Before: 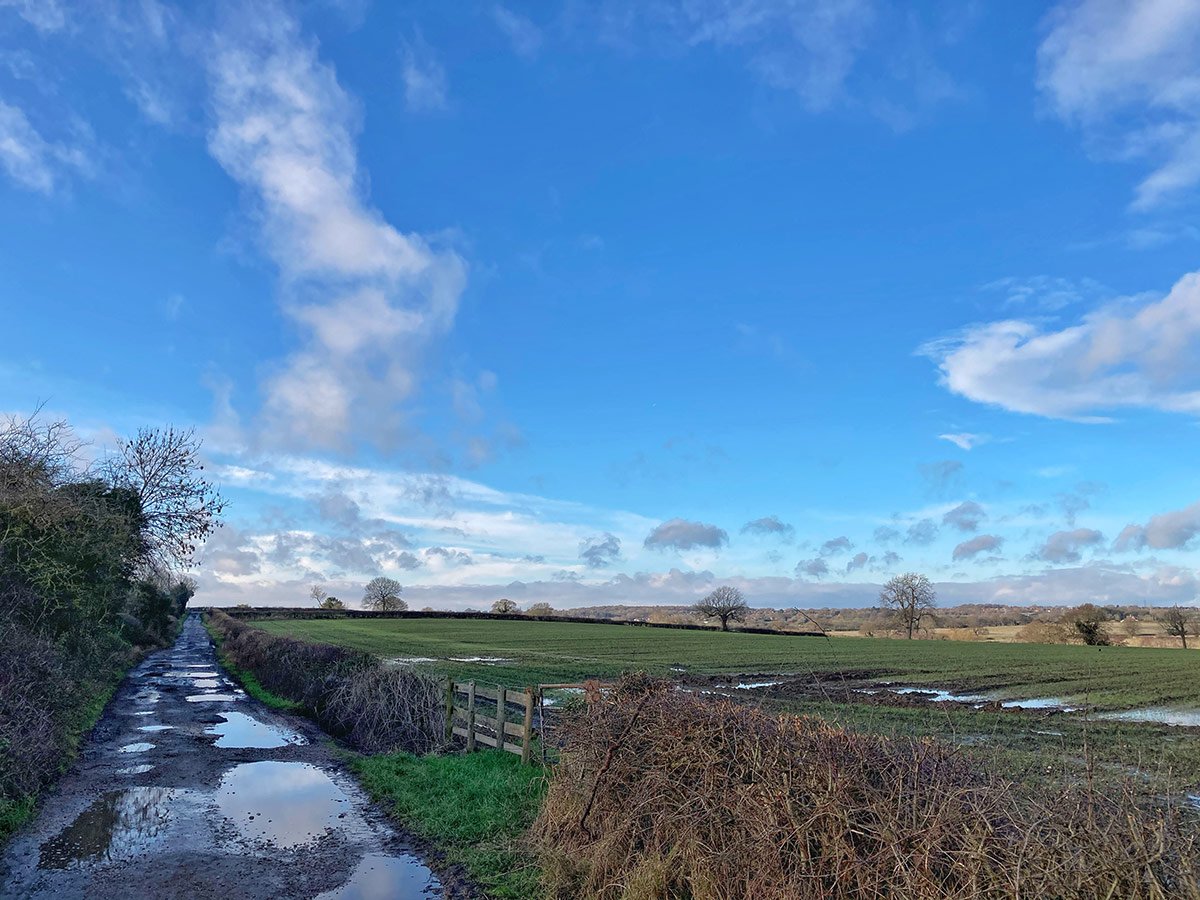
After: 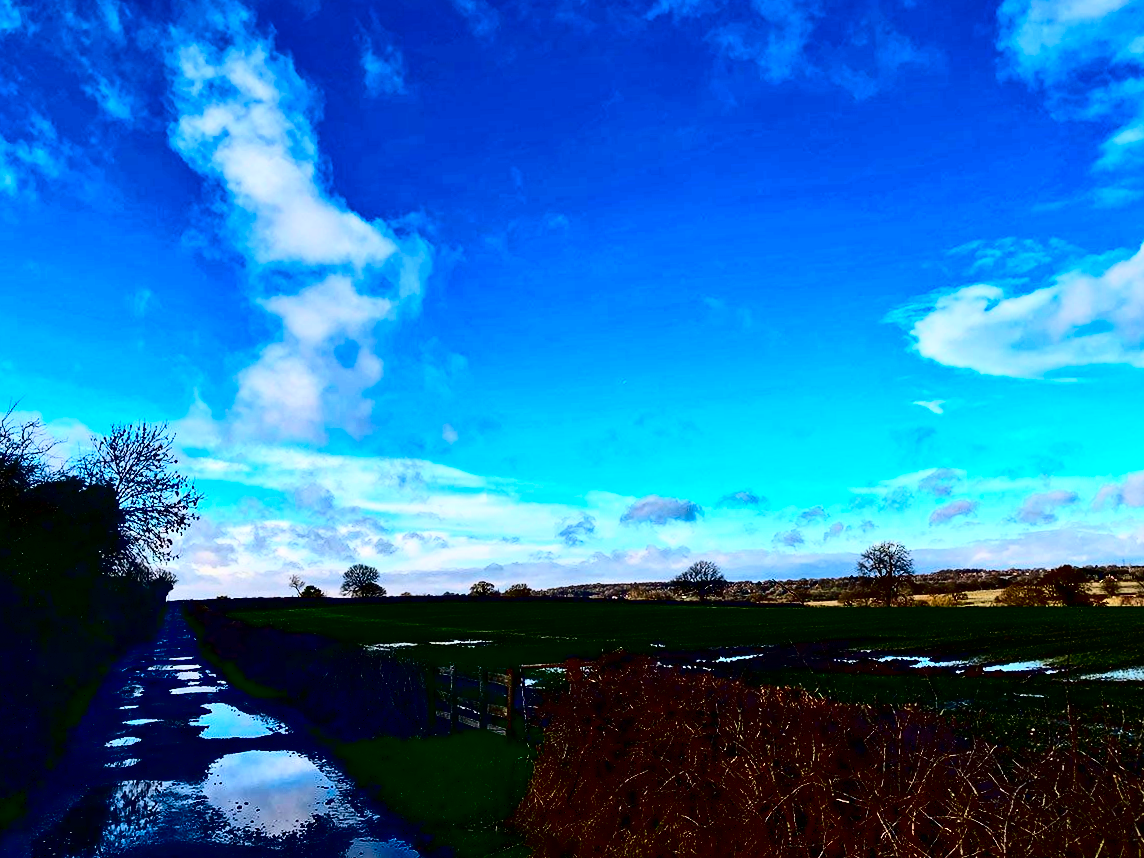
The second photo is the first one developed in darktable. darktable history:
rotate and perspective: rotation -2.12°, lens shift (vertical) 0.009, lens shift (horizontal) -0.008, automatic cropping original format, crop left 0.036, crop right 0.964, crop top 0.05, crop bottom 0.959
contrast brightness saturation: contrast 0.77, brightness -1, saturation 1
